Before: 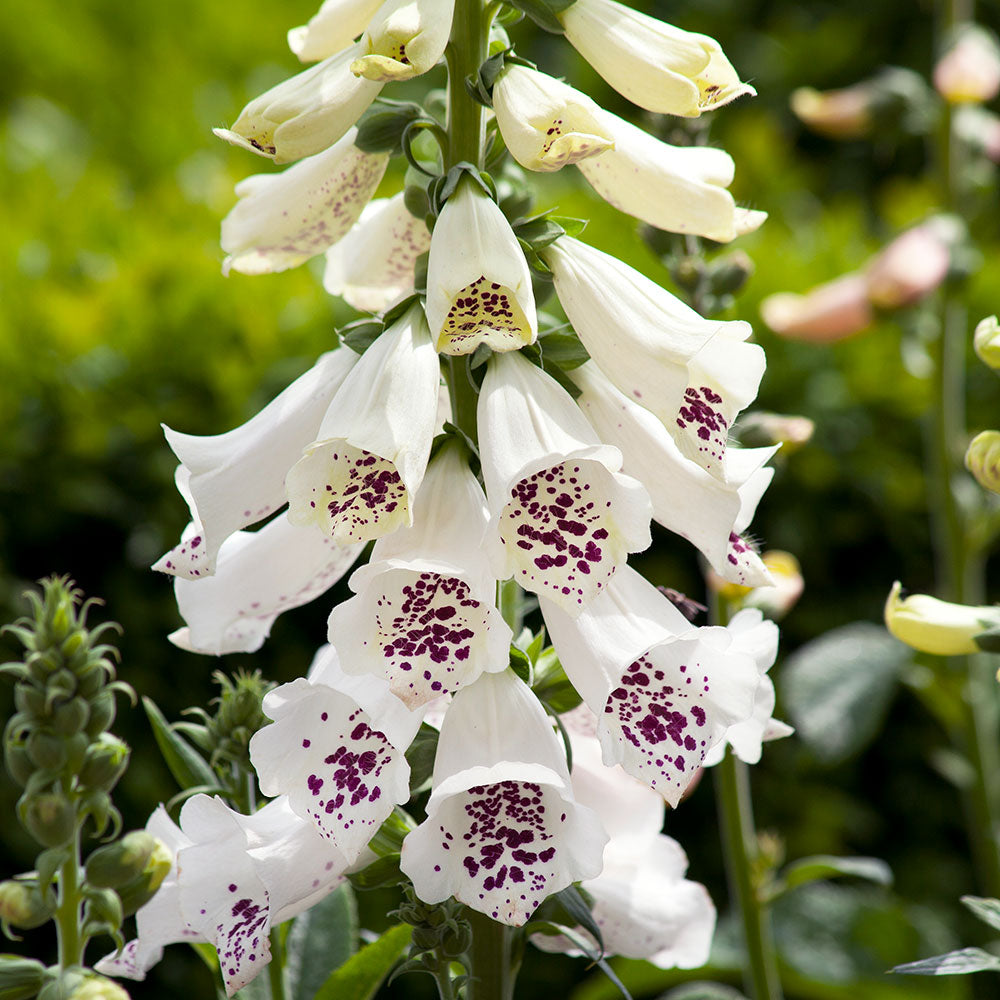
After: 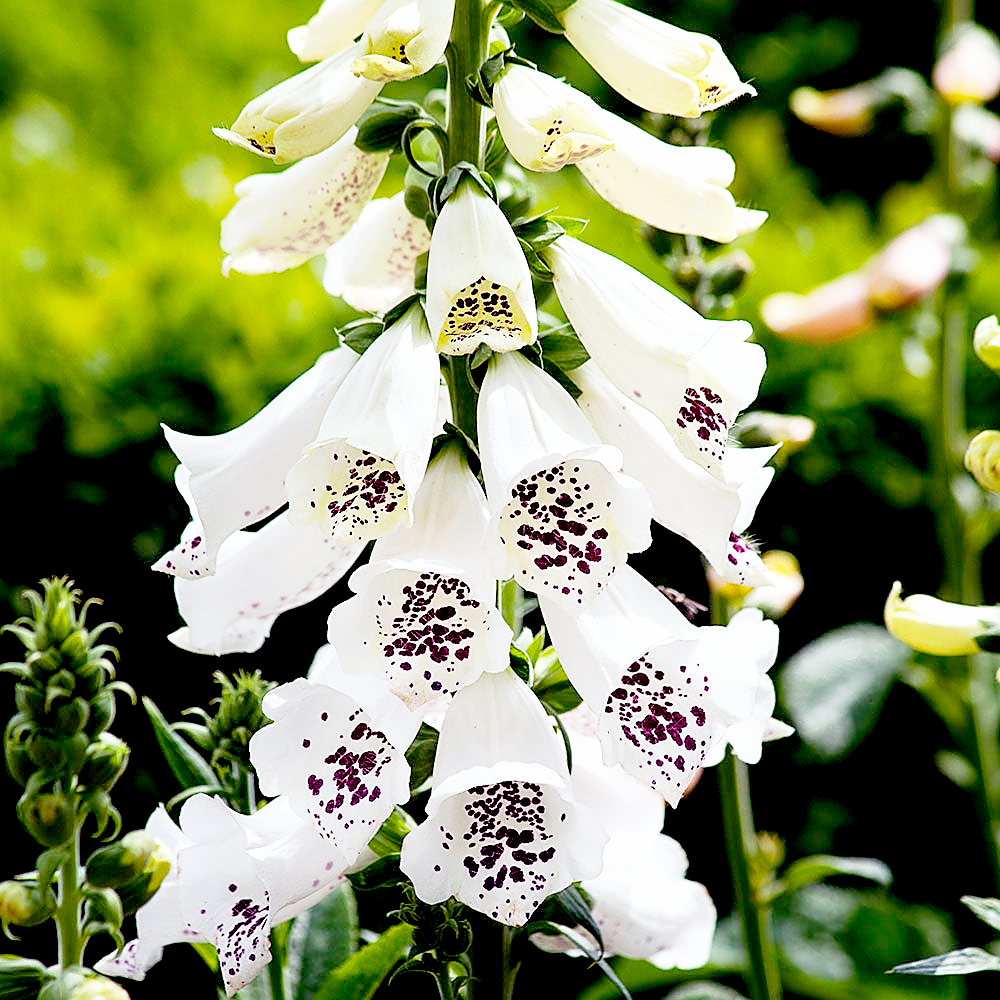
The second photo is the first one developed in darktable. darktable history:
base curve: curves: ch0 [(0, 0) (0.008, 0.007) (0.022, 0.029) (0.048, 0.089) (0.092, 0.197) (0.191, 0.399) (0.275, 0.534) (0.357, 0.65) (0.477, 0.78) (0.542, 0.833) (0.799, 0.973) (1, 1)], preserve colors none
sharpen: radius 1.4, amount 1.25, threshold 0.7
exposure: black level correction 0.029, exposure -0.073 EV, compensate highlight preservation false
white balance: red 0.983, blue 1.036
